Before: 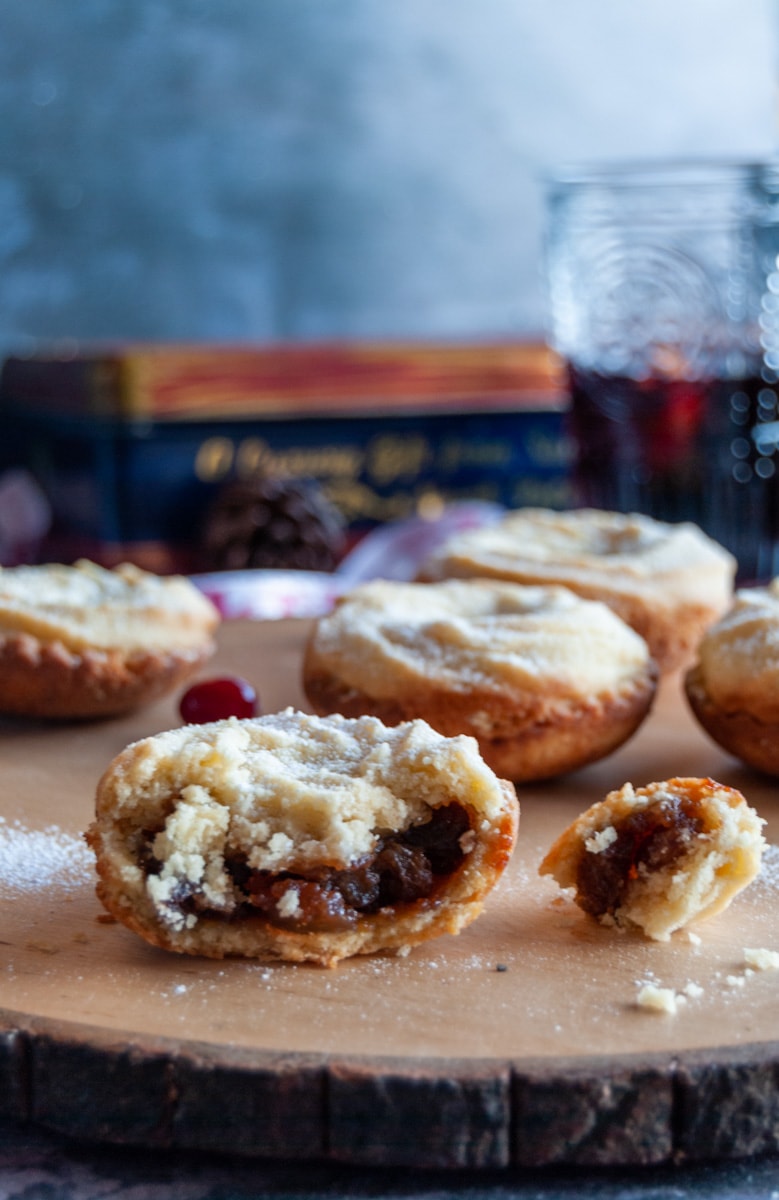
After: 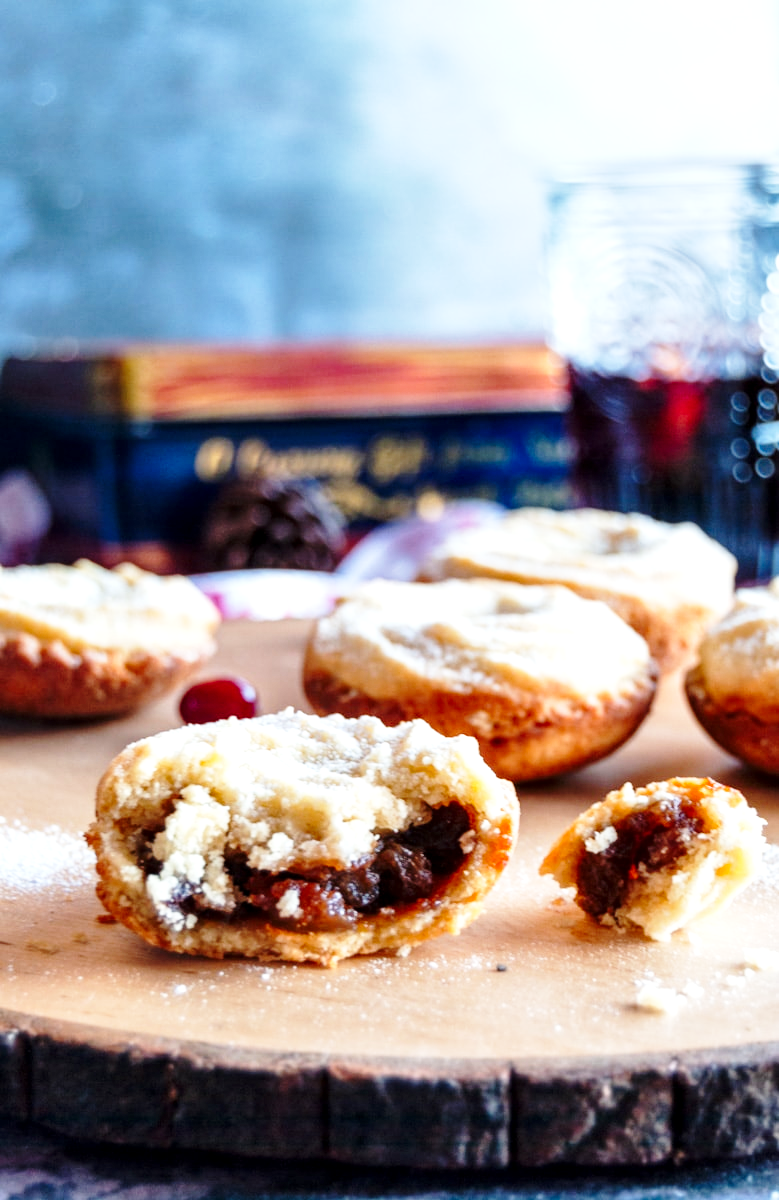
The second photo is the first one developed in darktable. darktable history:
base curve: curves: ch0 [(0, 0) (0.028, 0.03) (0.121, 0.232) (0.46, 0.748) (0.859, 0.968) (1, 1)], preserve colors none
local contrast: highlights 100%, shadows 100%, detail 120%, midtone range 0.2
exposure: black level correction 0.001, exposure 0.5 EV, compensate exposure bias true, compensate highlight preservation false
